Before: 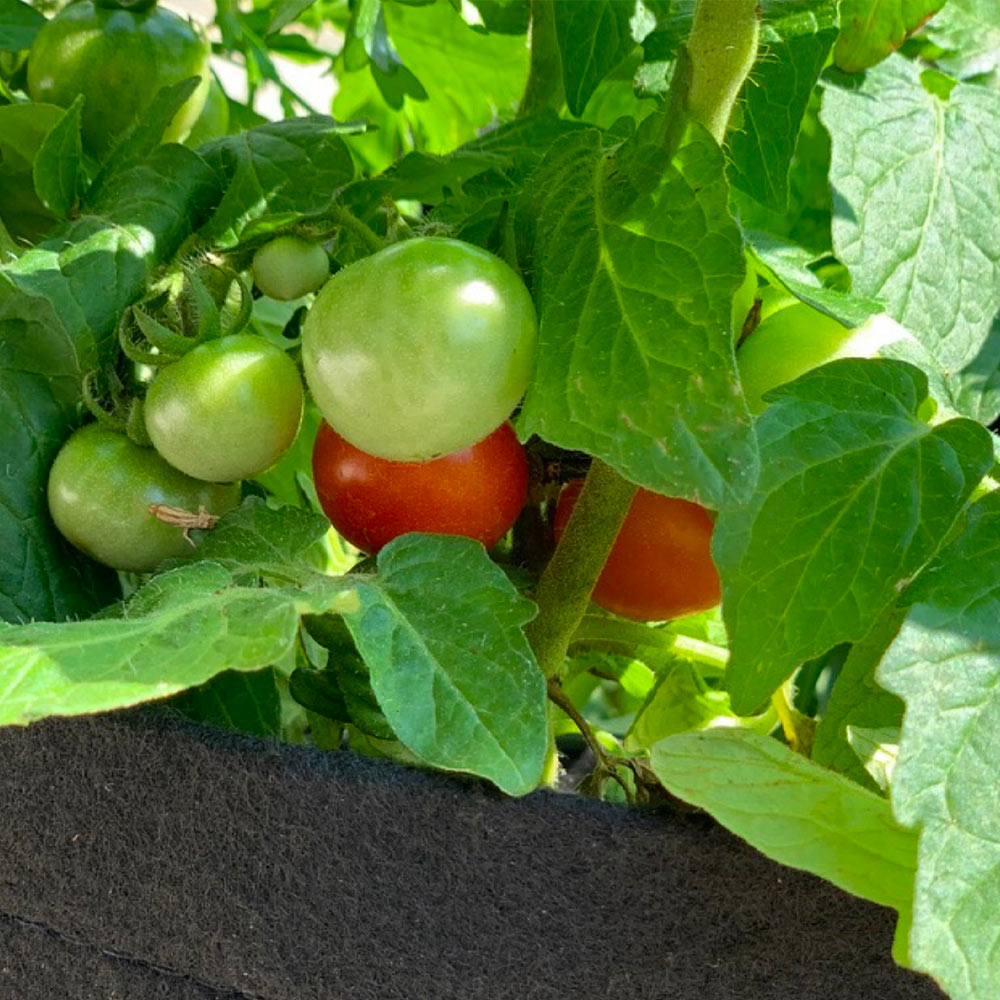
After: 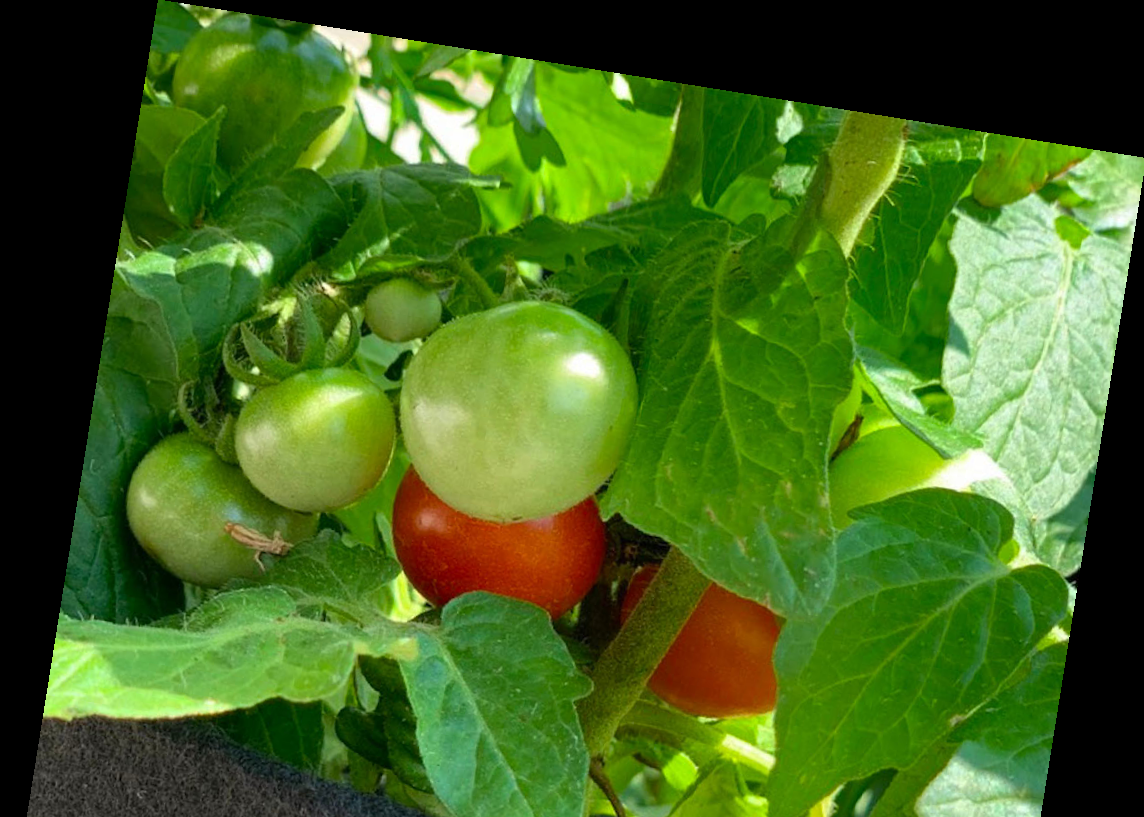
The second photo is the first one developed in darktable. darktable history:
crop: bottom 28.576%
rotate and perspective: rotation 9.12°, automatic cropping off
